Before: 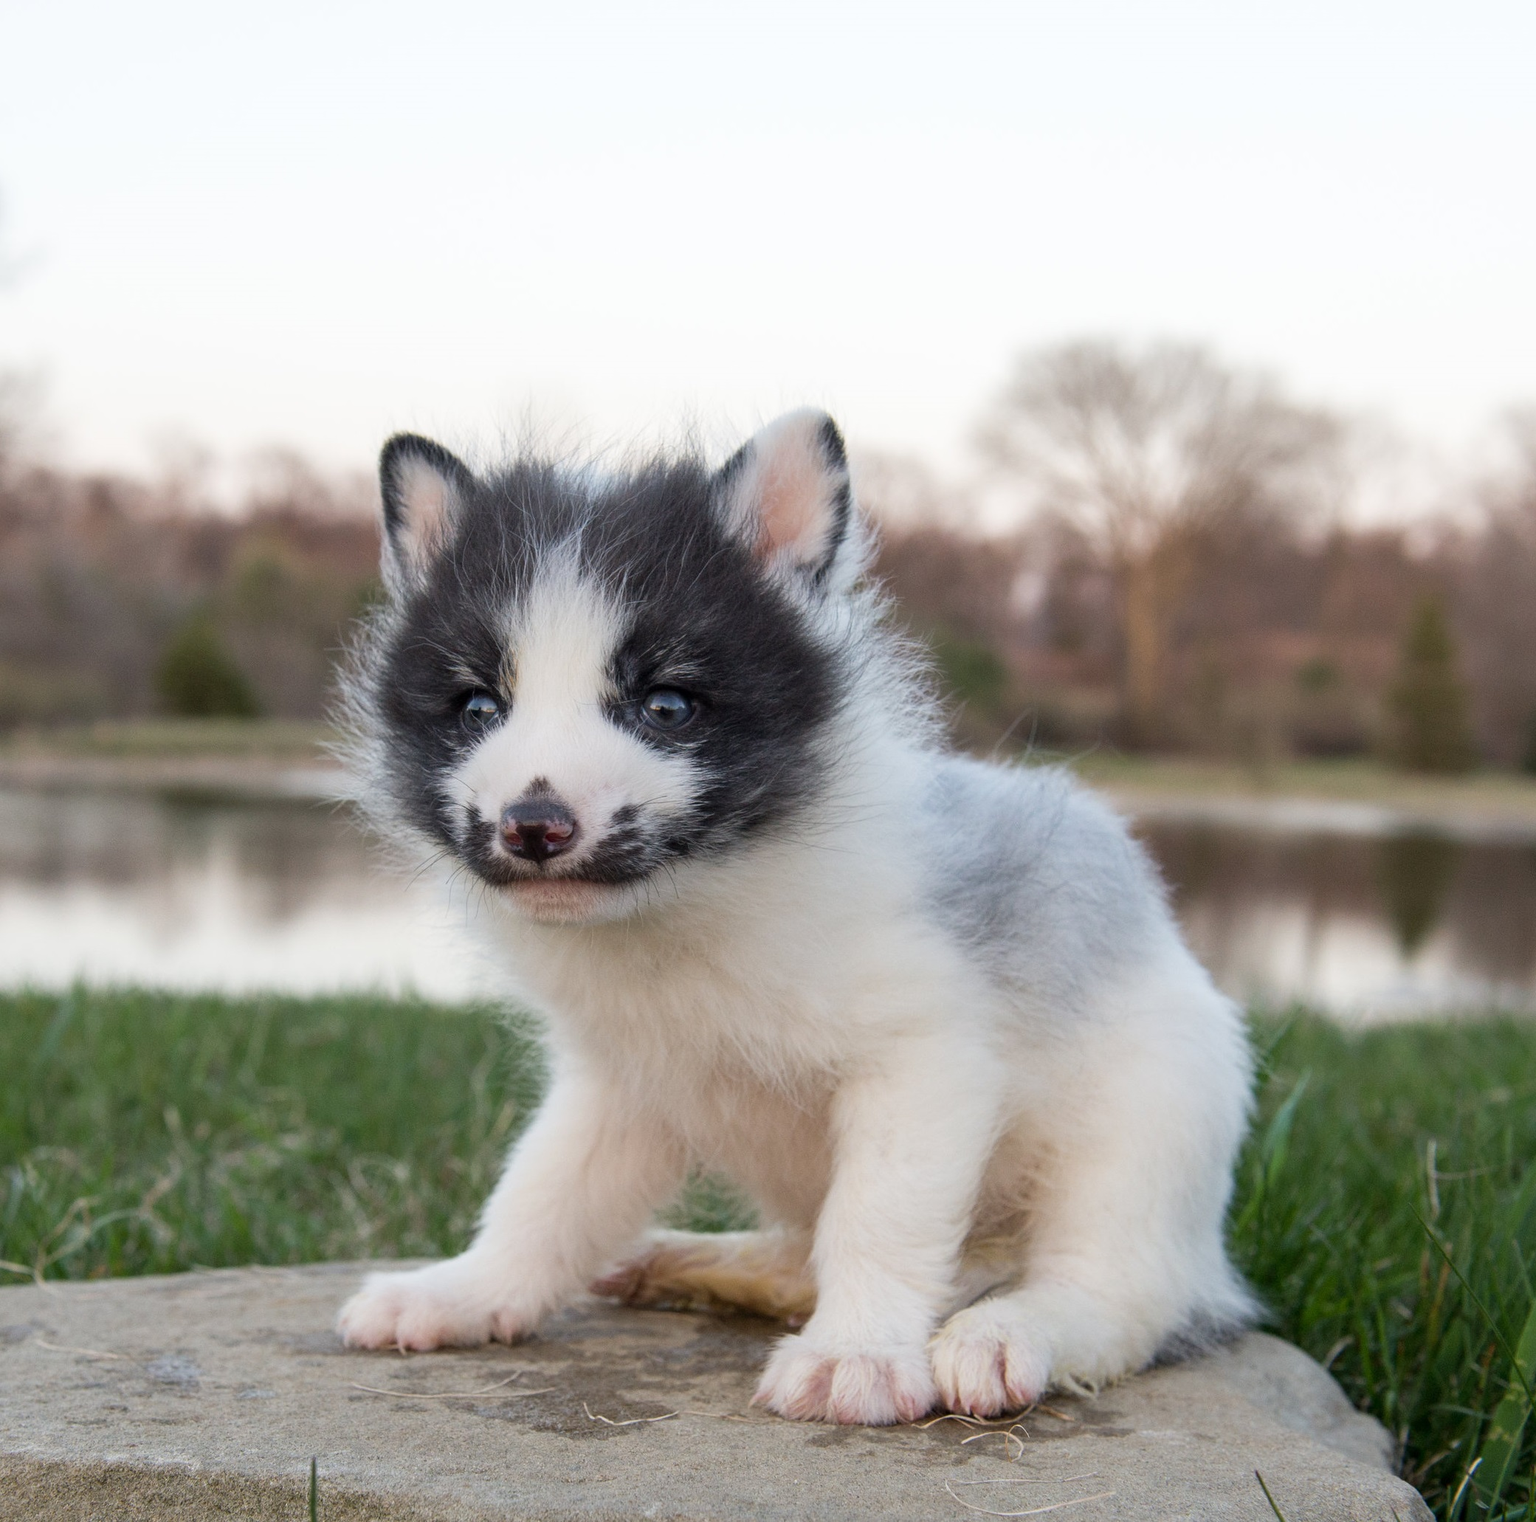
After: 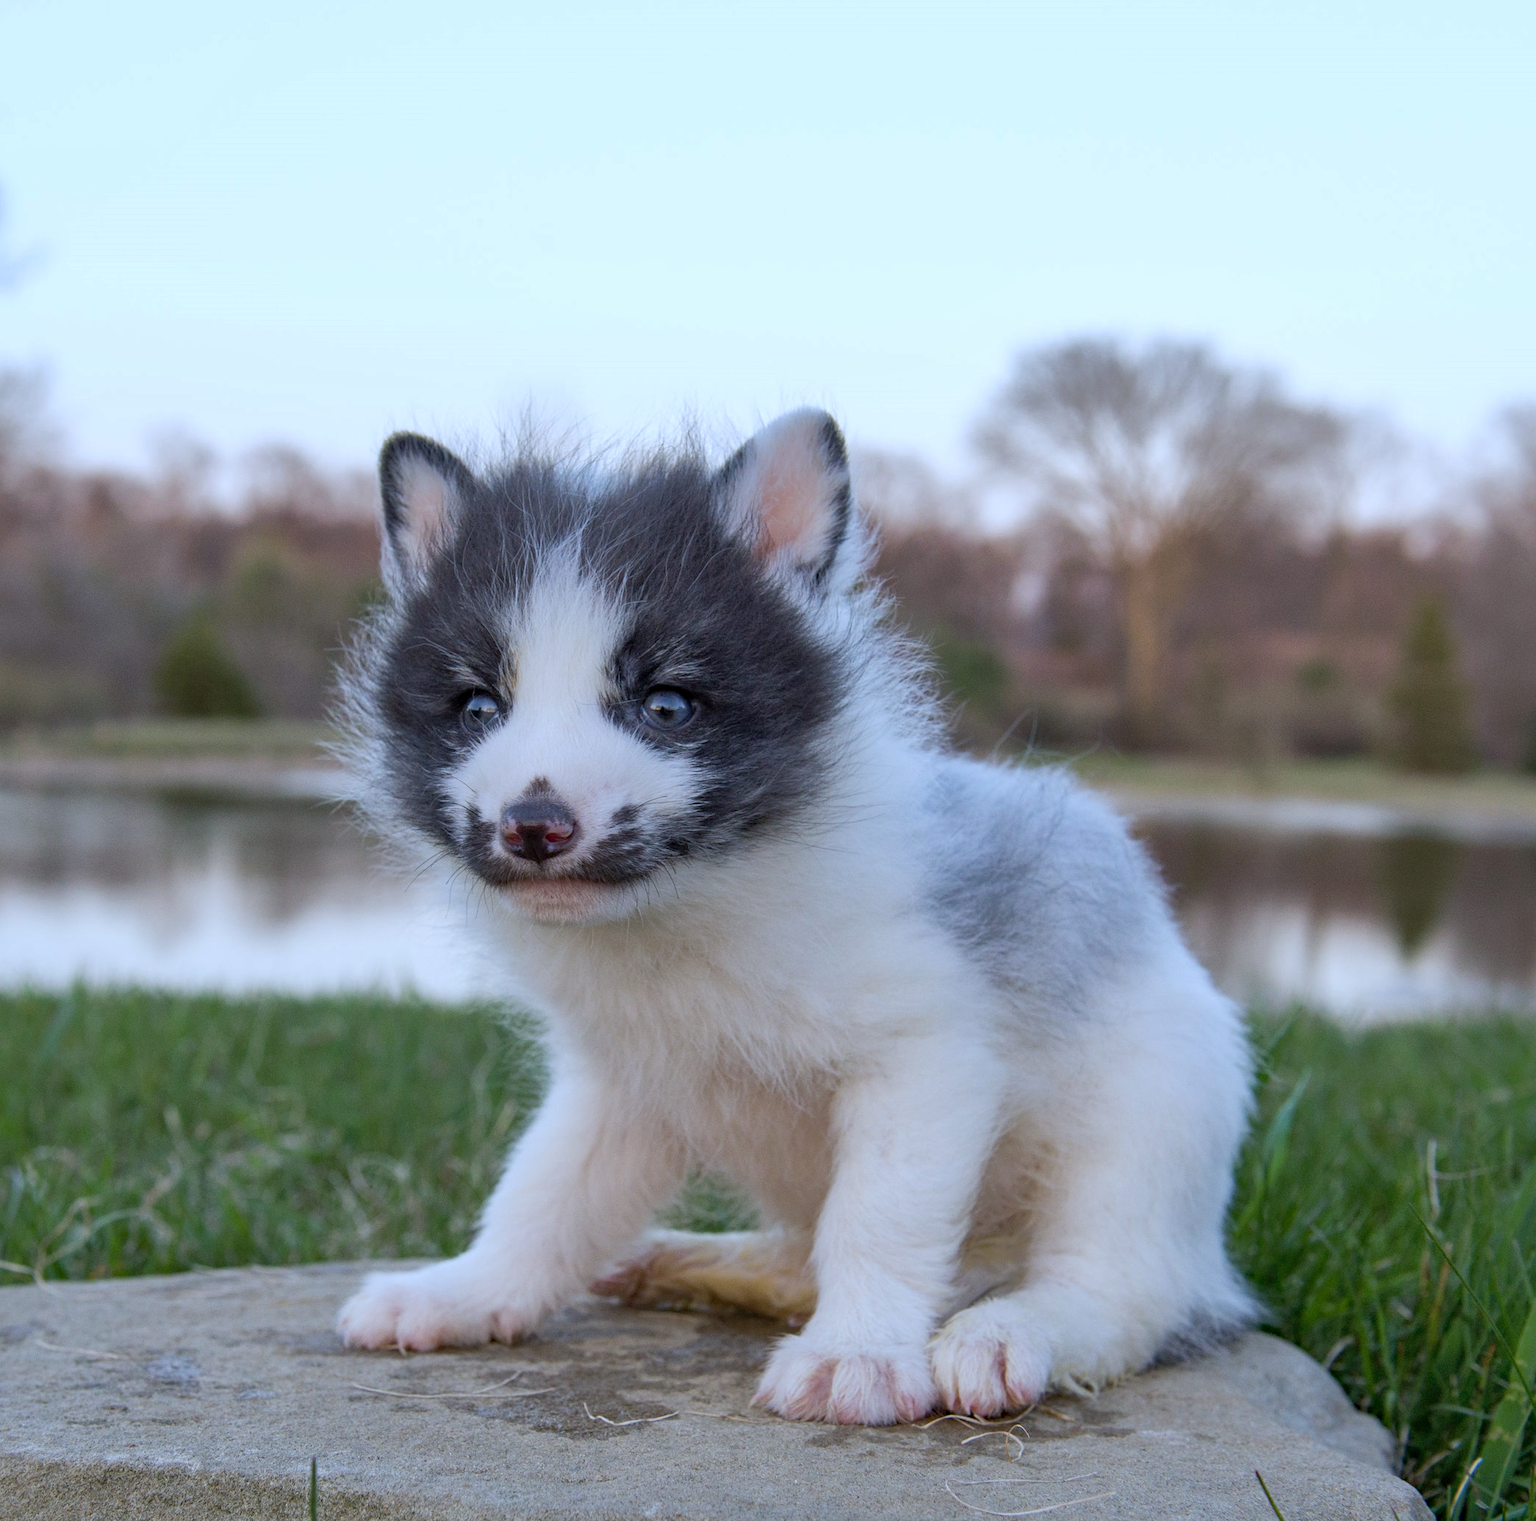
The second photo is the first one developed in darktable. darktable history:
exposure: exposure -0.021 EV, compensate highlight preservation false
haze removal: compatibility mode true, adaptive false
shadows and highlights: on, module defaults
white balance: red 0.926, green 1.003, blue 1.133
